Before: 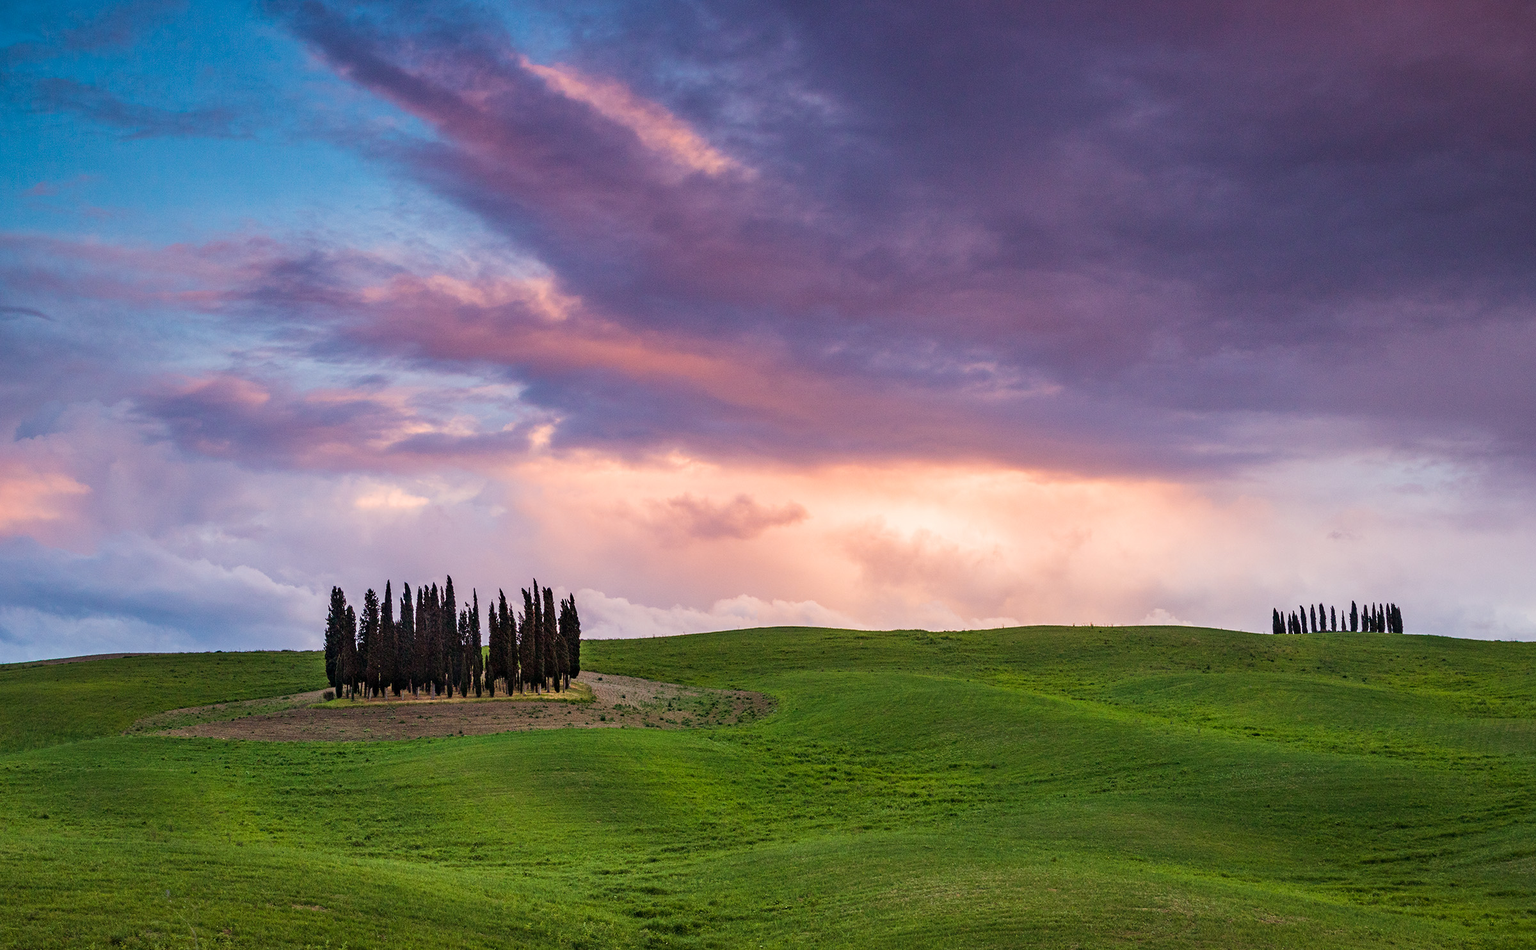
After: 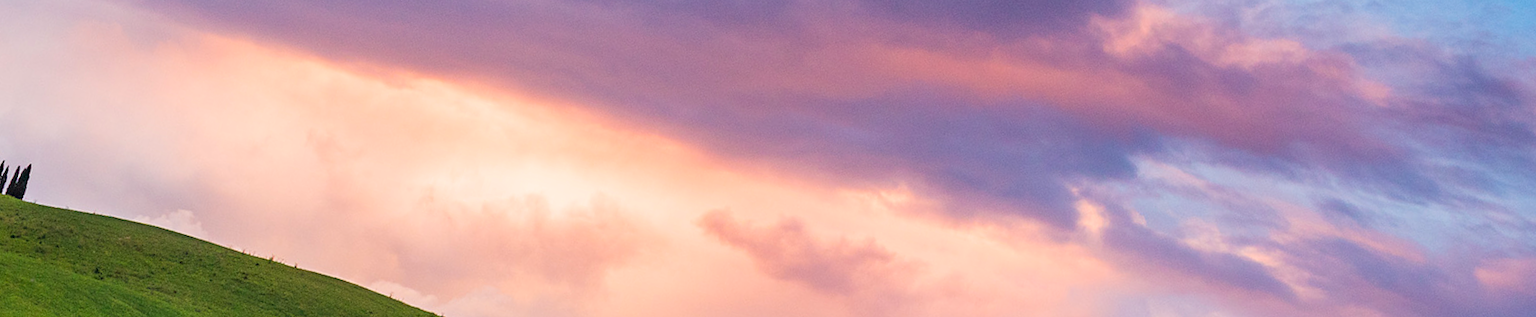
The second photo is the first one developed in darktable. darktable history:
contrast brightness saturation: contrast 0.03, brightness 0.06, saturation 0.13
crop and rotate: angle 16.12°, top 30.835%, bottom 35.653%
